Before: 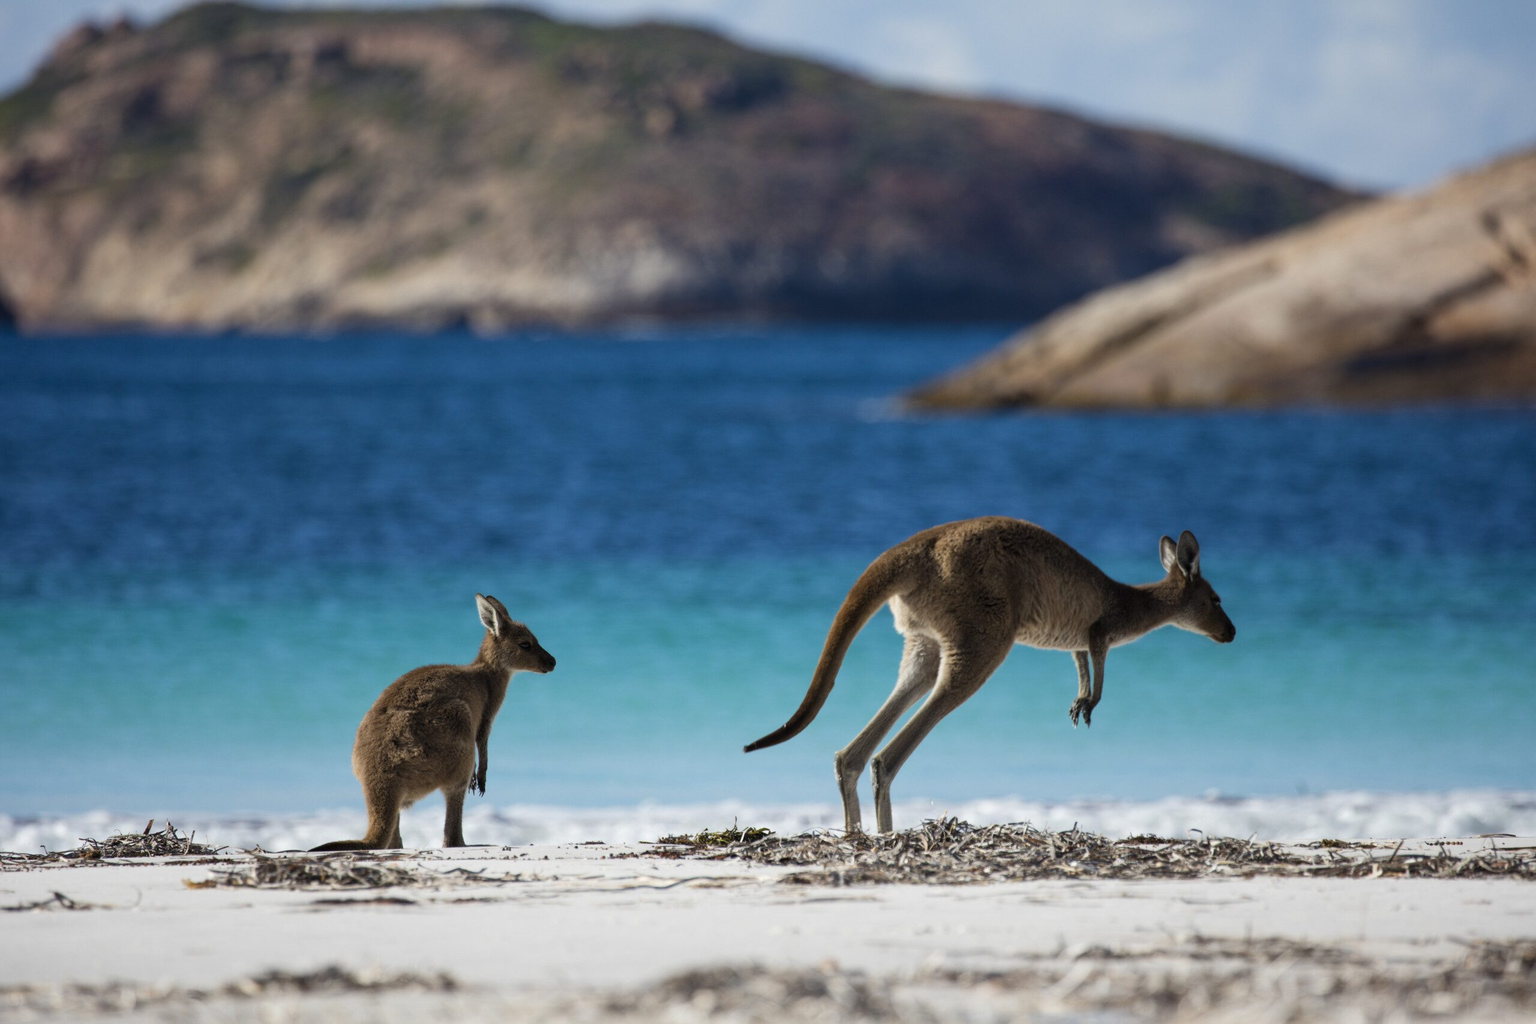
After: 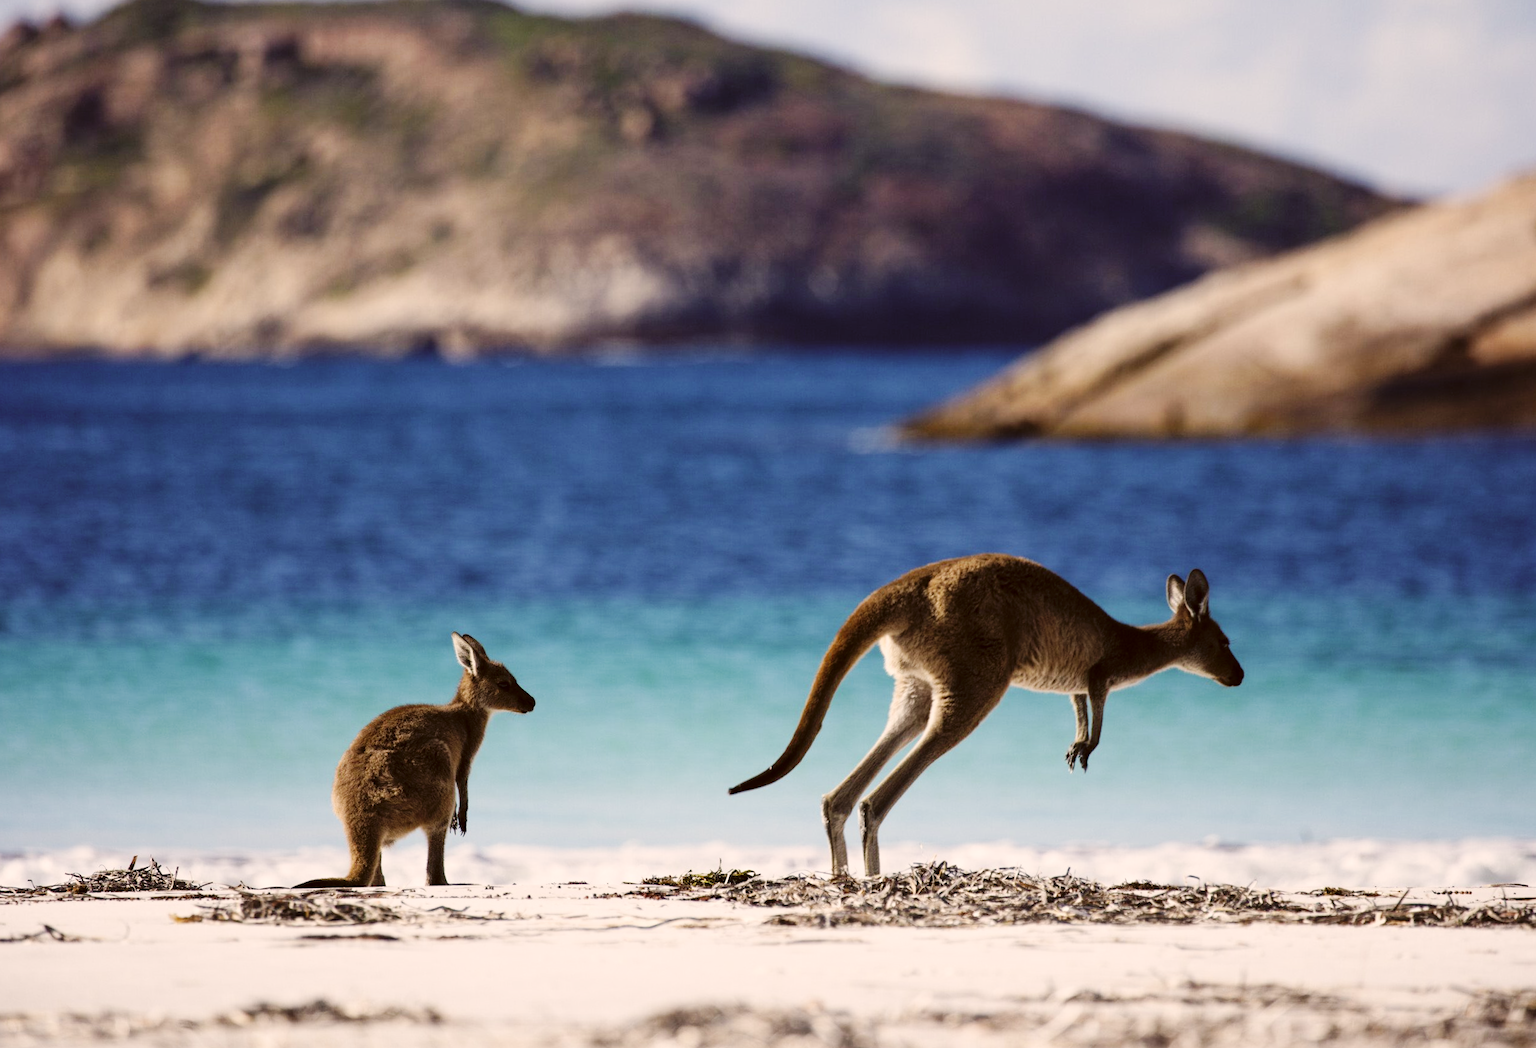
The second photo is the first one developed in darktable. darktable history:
tone equalizer: on, module defaults
rotate and perspective: rotation 0.074°, lens shift (vertical) 0.096, lens shift (horizontal) -0.041, crop left 0.043, crop right 0.952, crop top 0.024, crop bottom 0.979
base curve: curves: ch0 [(0, 0) (0.036, 0.025) (0.121, 0.166) (0.206, 0.329) (0.605, 0.79) (1, 1)], preserve colors none
color correction: highlights a* 6.27, highlights b* 8.19, shadows a* 5.94, shadows b* 7.23, saturation 0.9
